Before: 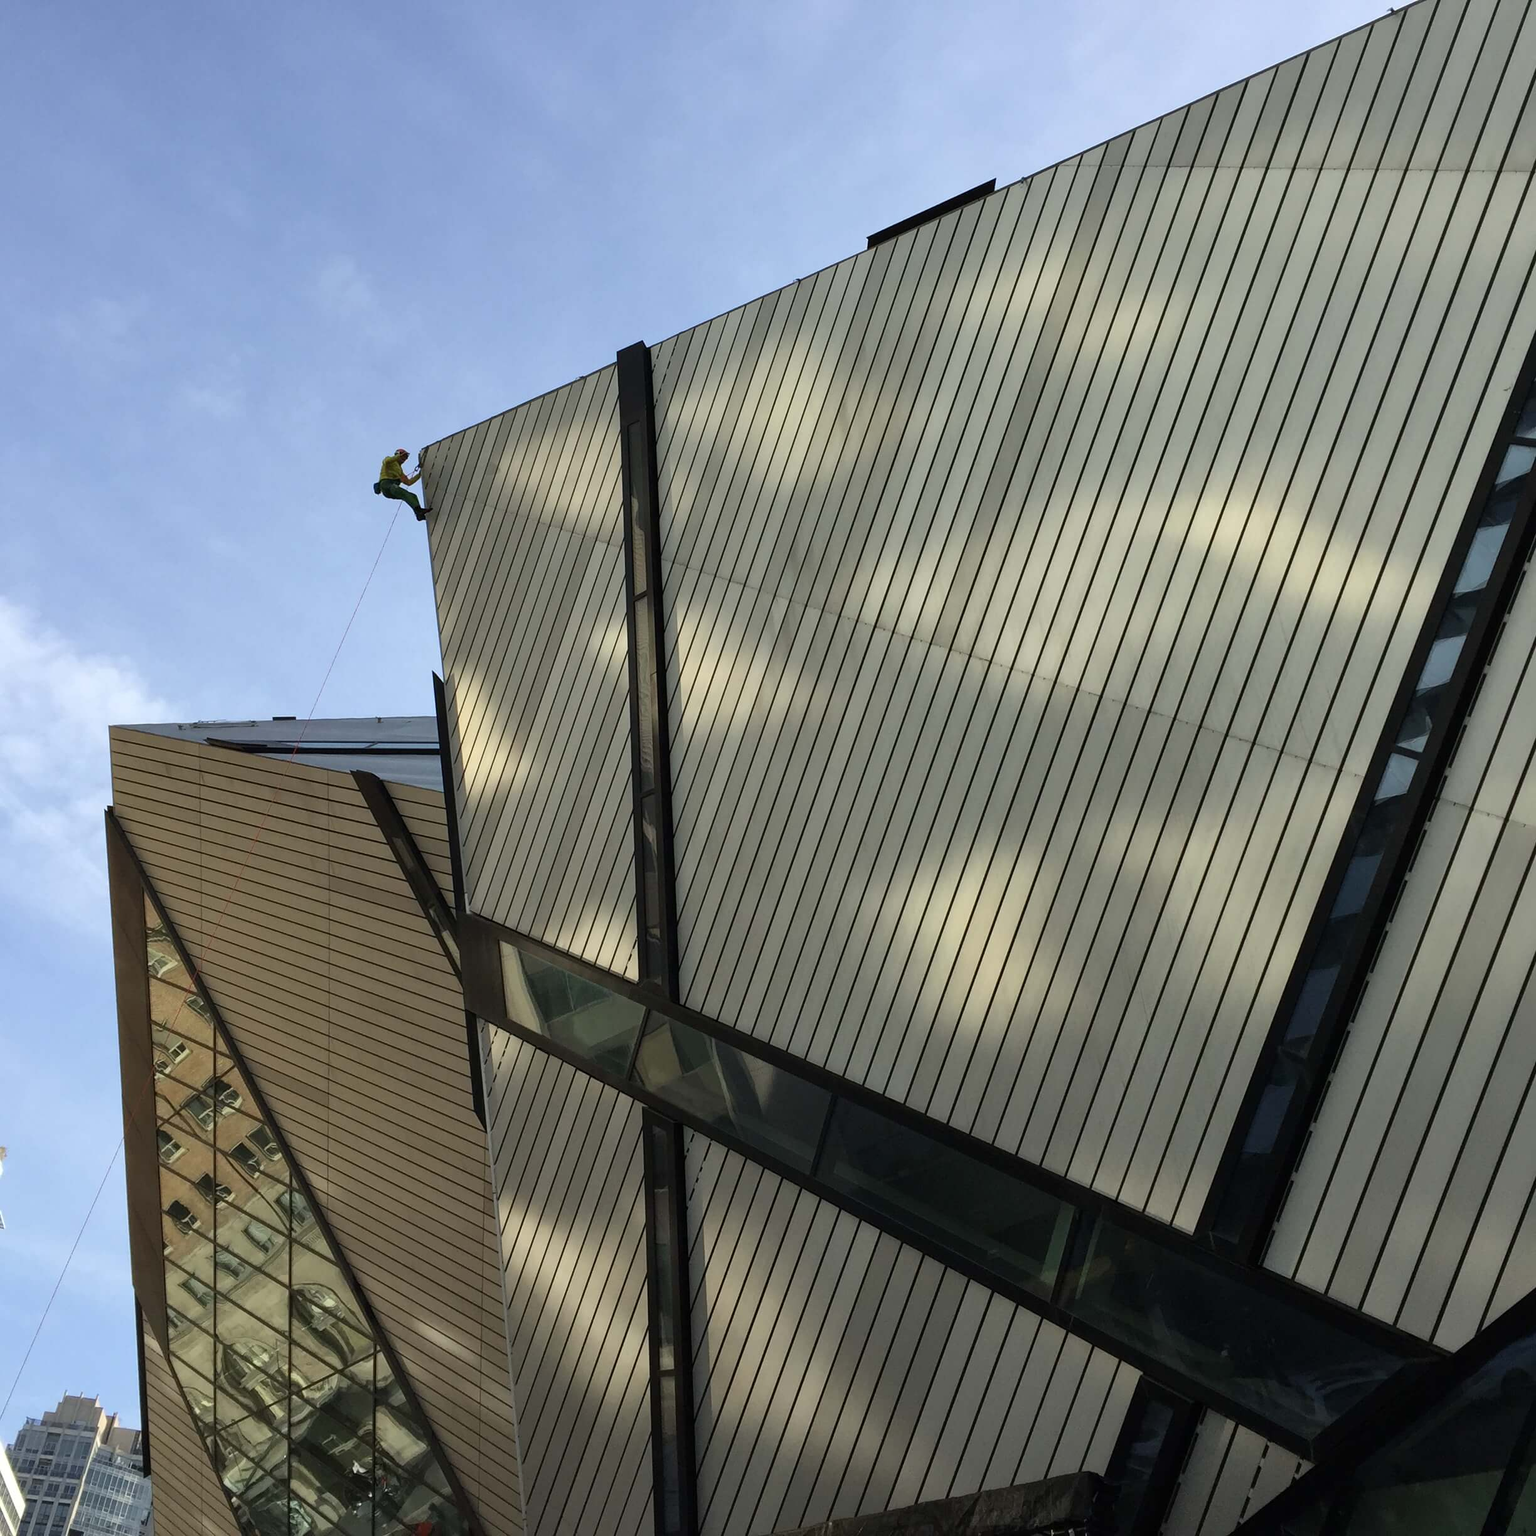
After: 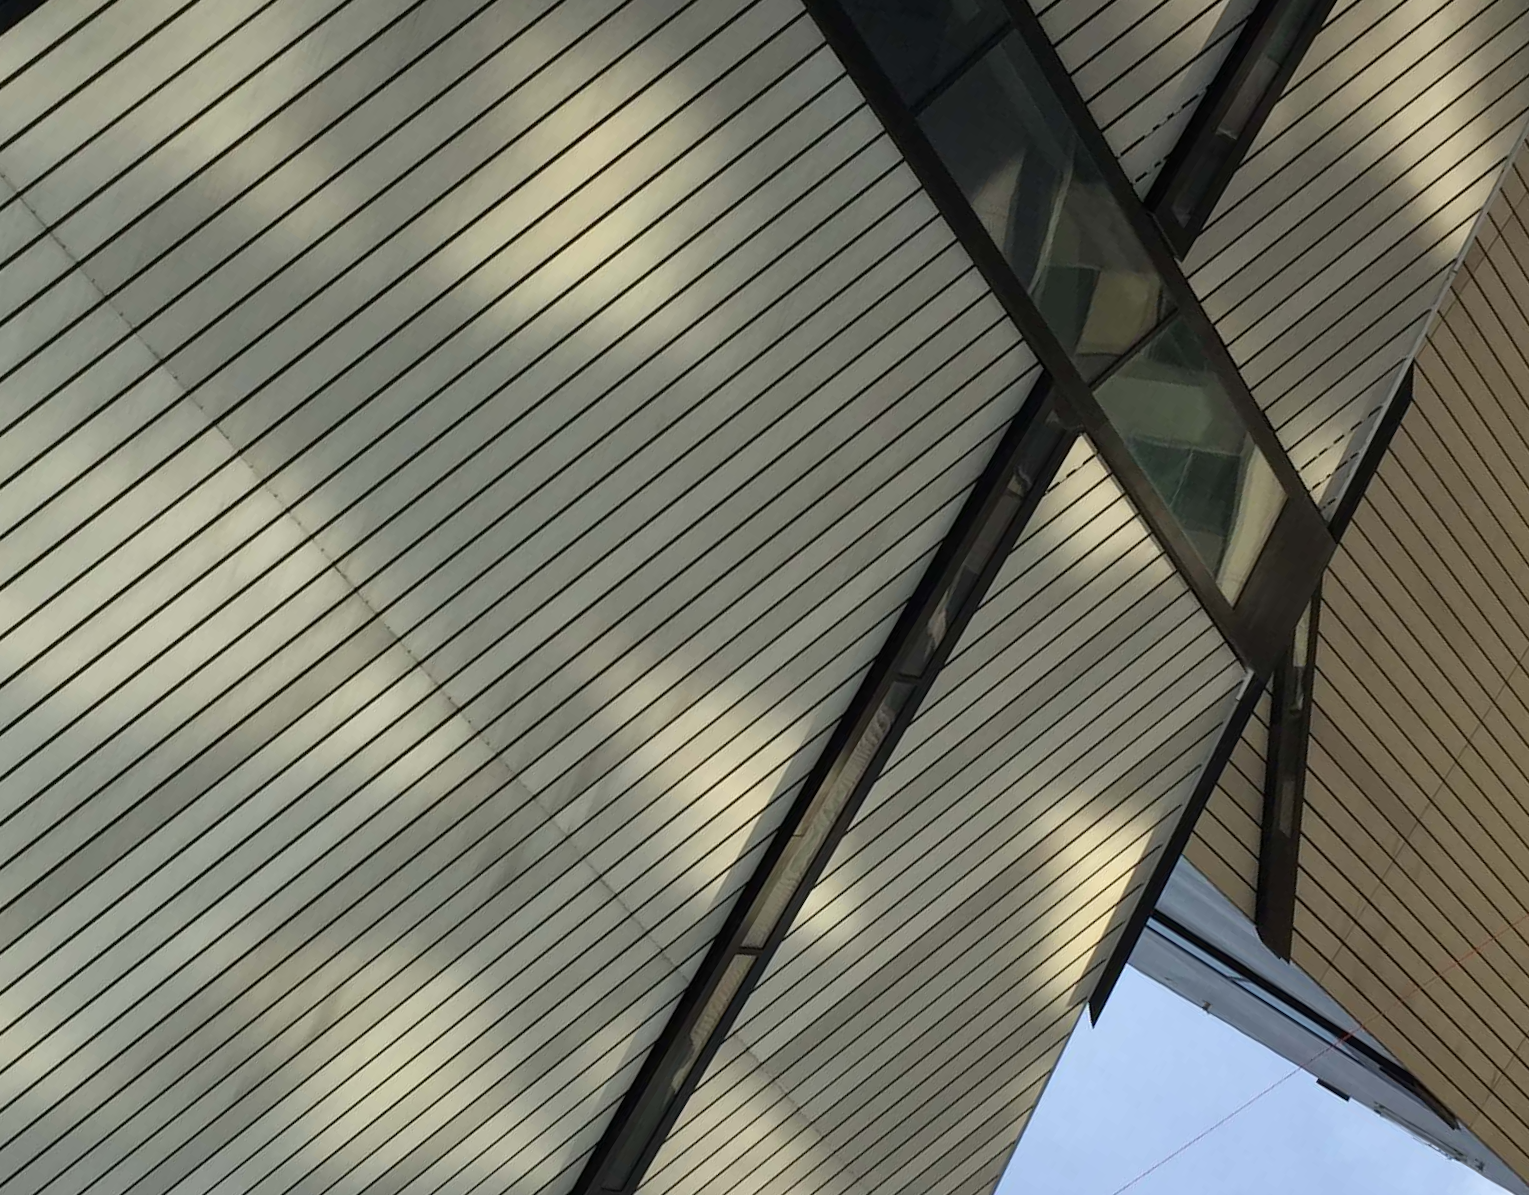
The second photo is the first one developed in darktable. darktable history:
crop and rotate: angle 147.67°, left 9.222%, top 15.573%, right 4.574%, bottom 17.04%
